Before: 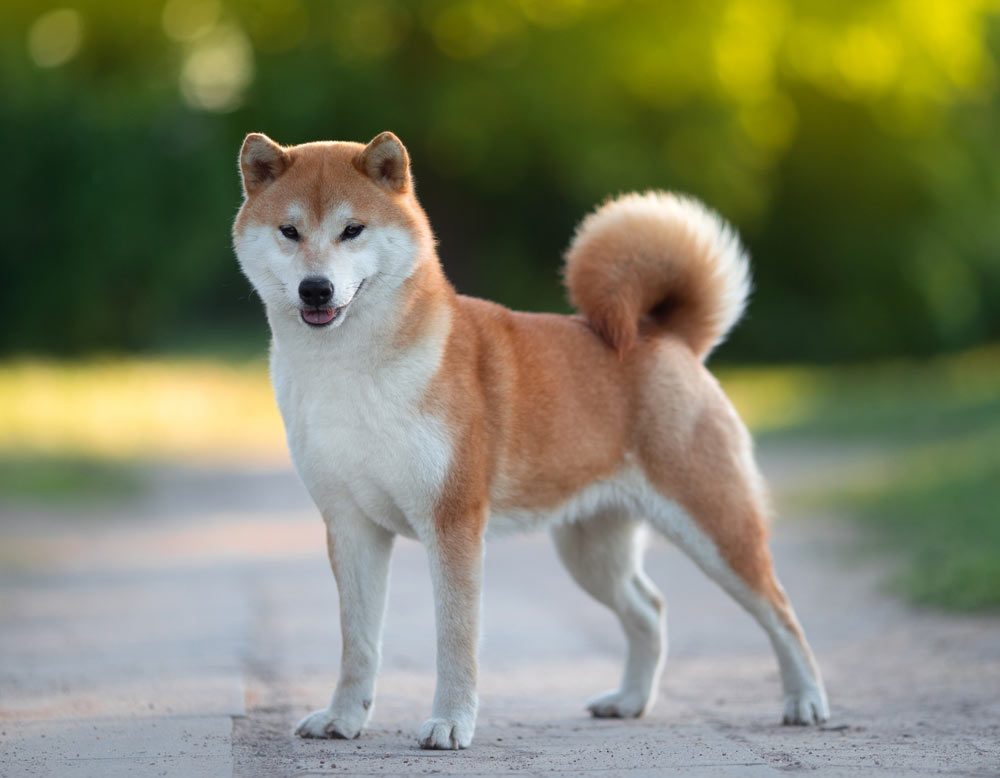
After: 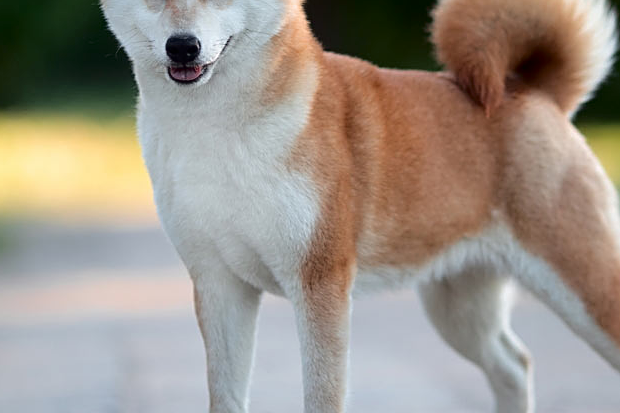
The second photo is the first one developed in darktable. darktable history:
crop: left 13.312%, top 31.28%, right 24.627%, bottom 15.582%
sharpen: on, module defaults
fill light: exposure -2 EV, width 8.6
